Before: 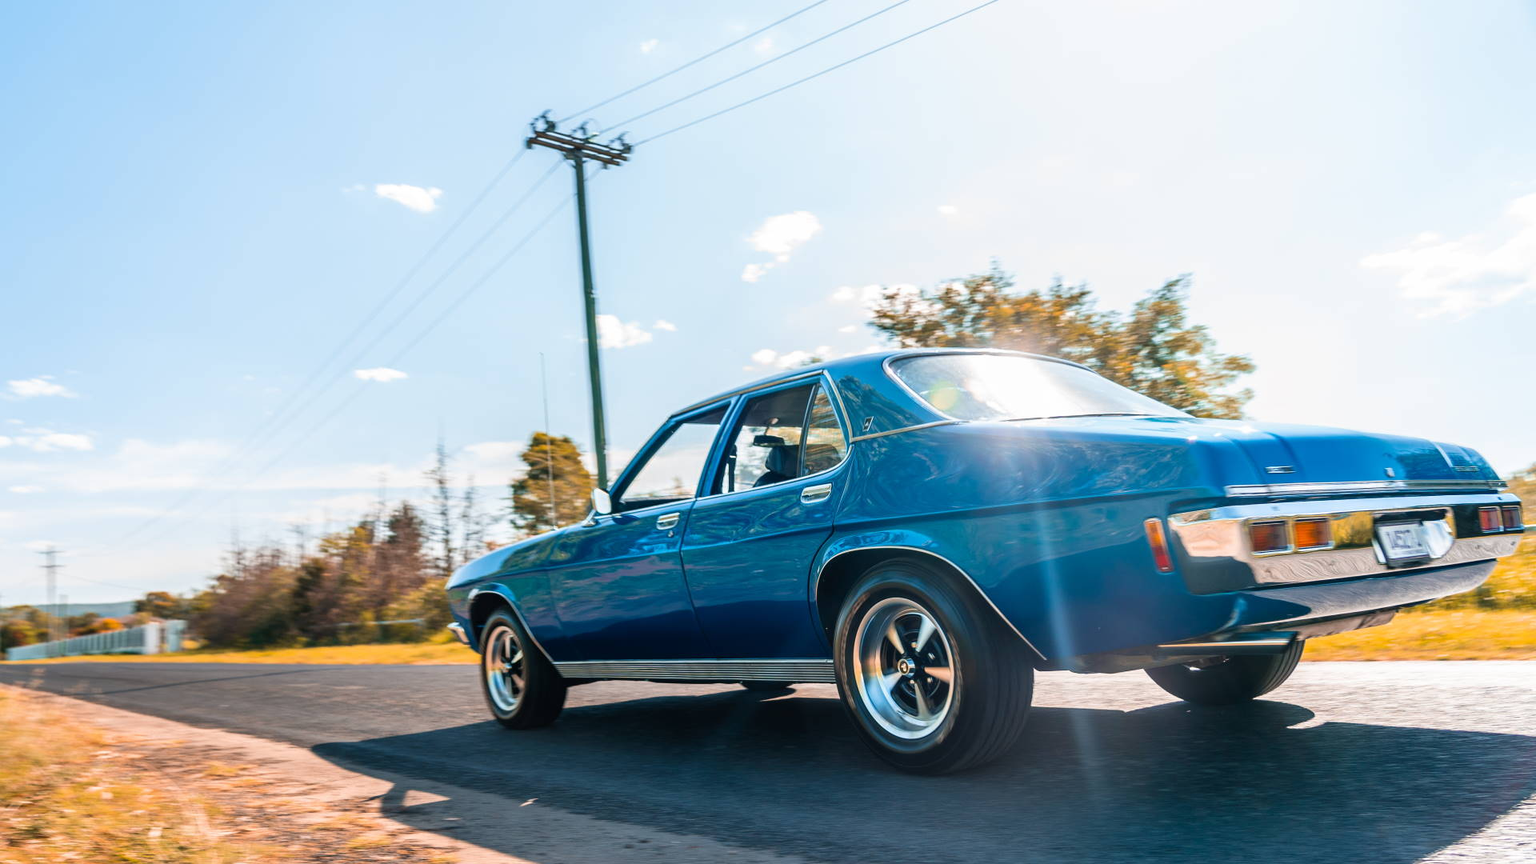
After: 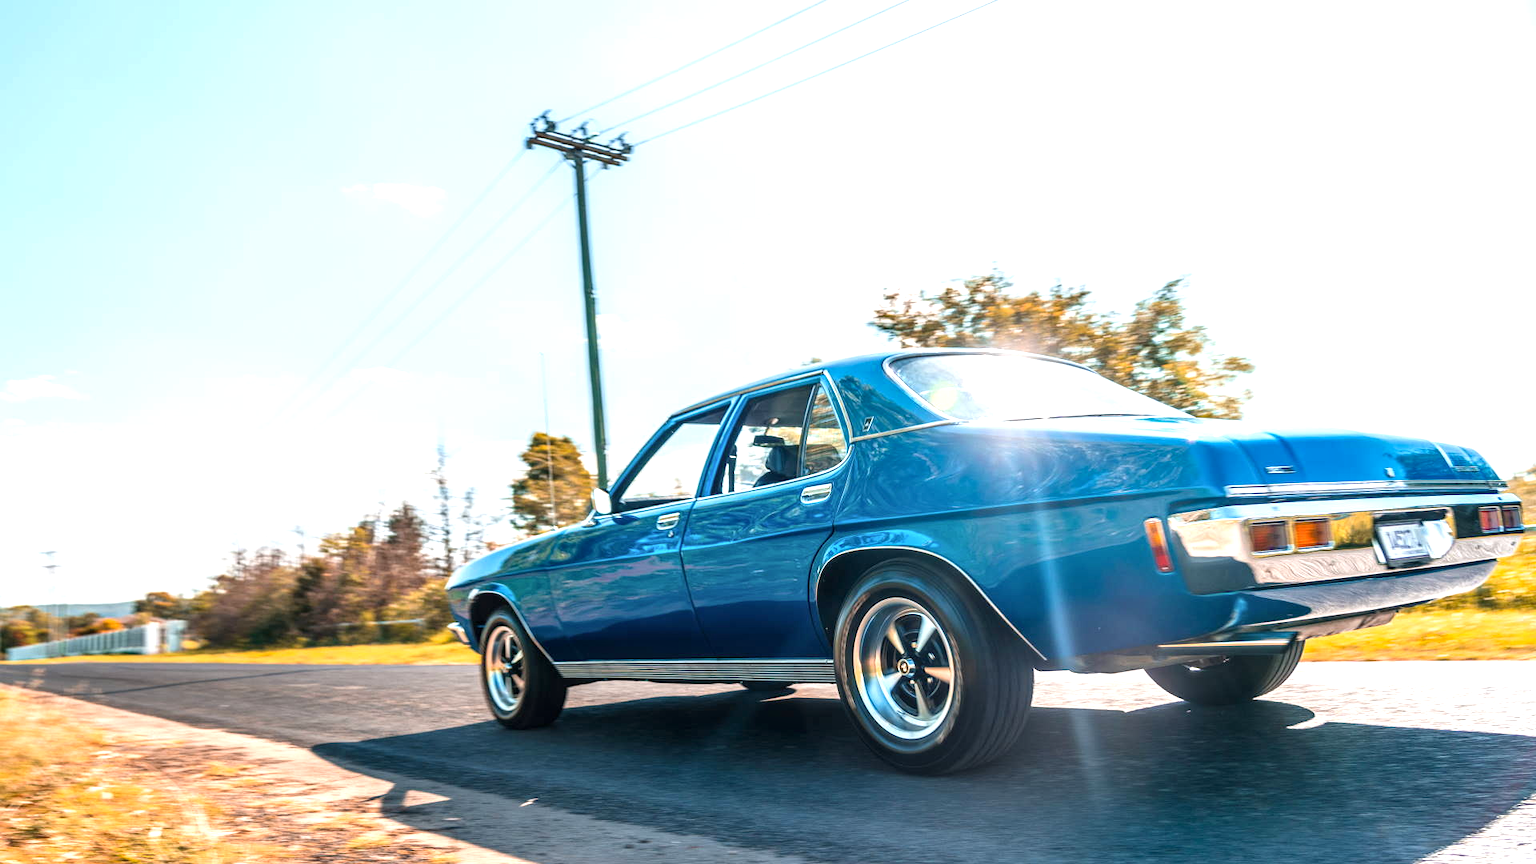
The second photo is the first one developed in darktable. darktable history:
exposure: exposure 0.574 EV, compensate highlight preservation false
local contrast: detail 130%
